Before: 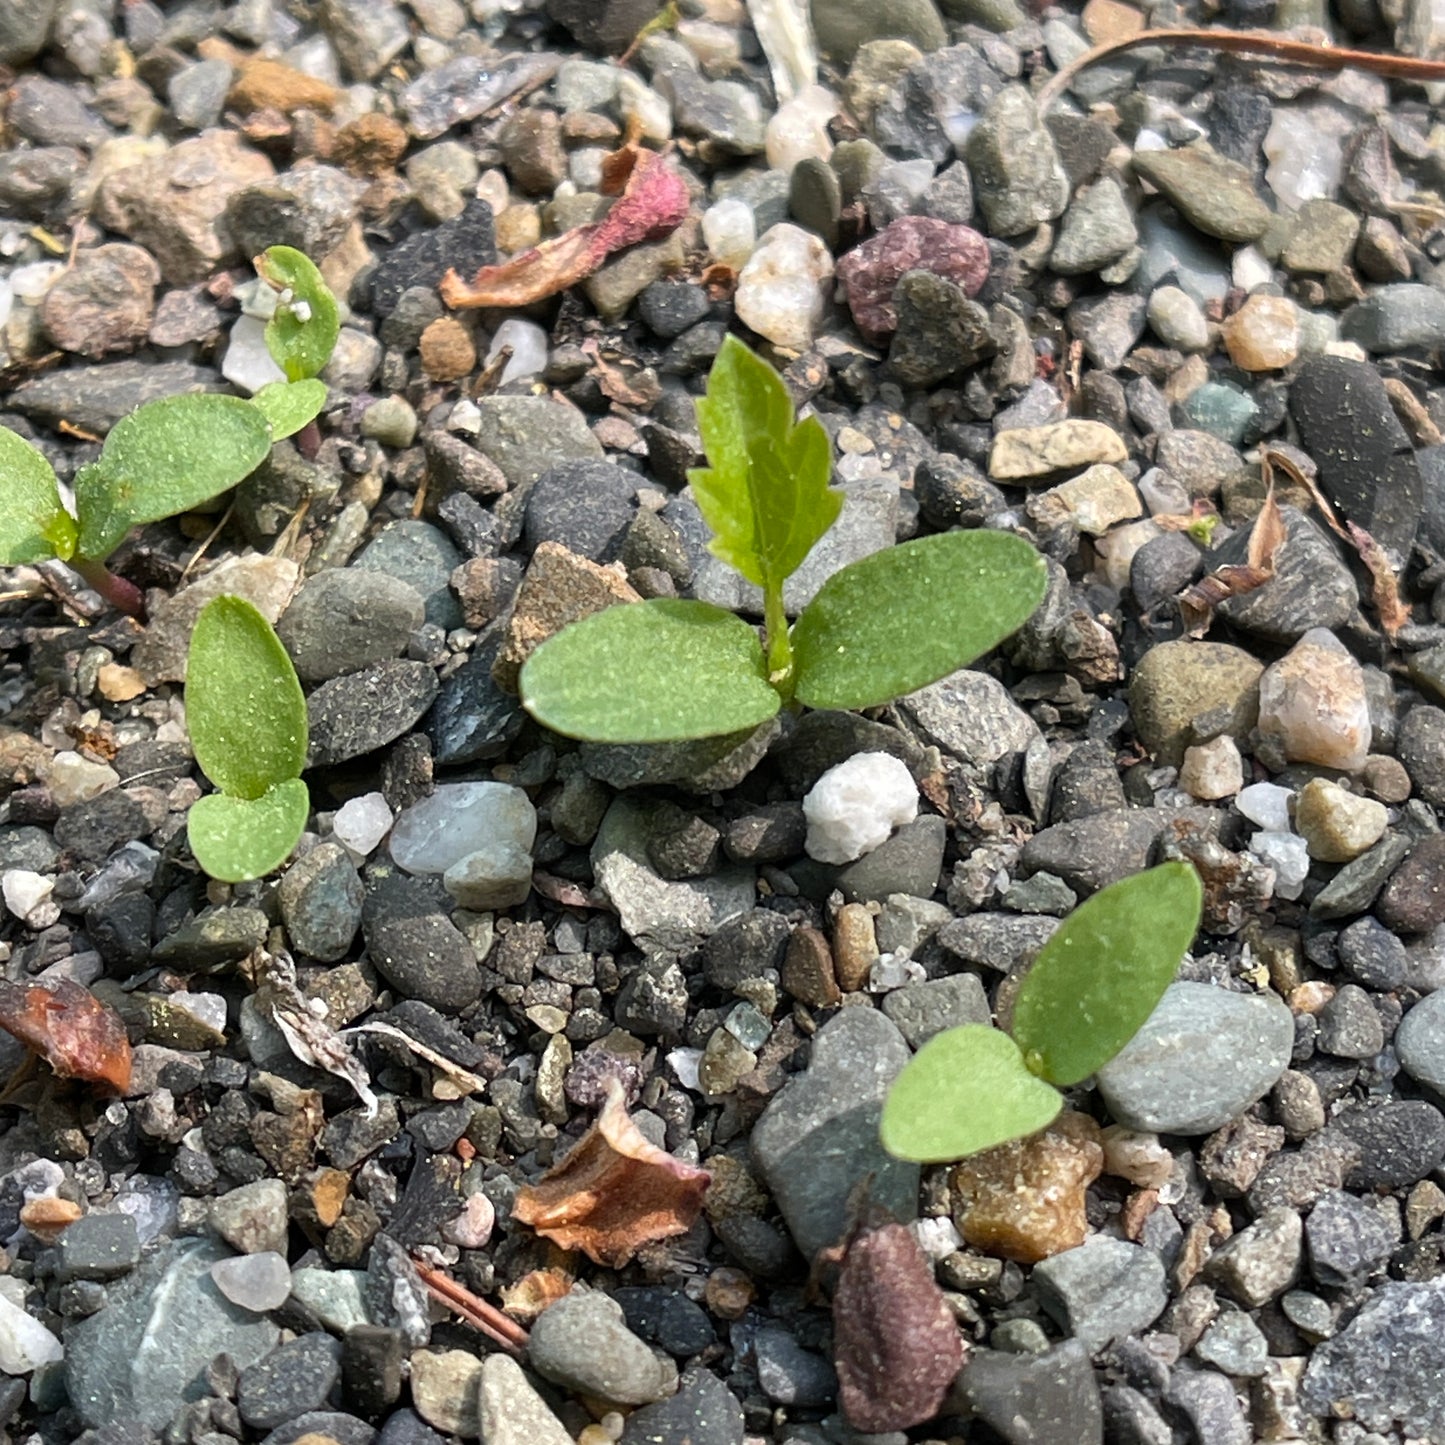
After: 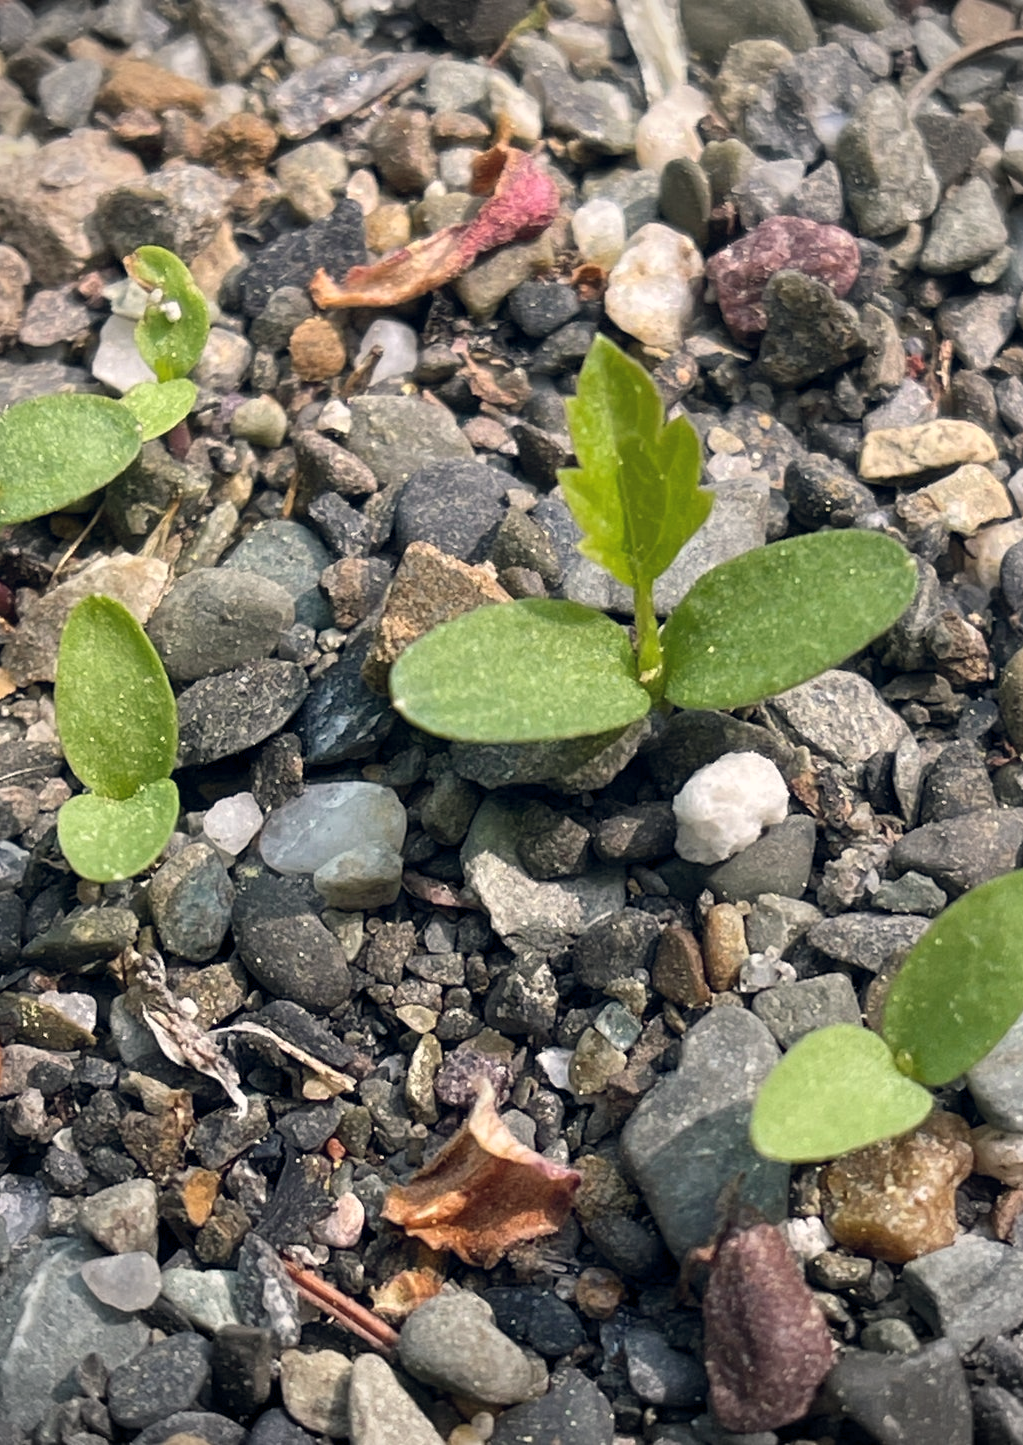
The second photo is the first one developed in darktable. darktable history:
crop and rotate: left 9.061%, right 20.142%
color balance rgb: shadows lift › hue 87.51°, highlights gain › chroma 1.62%, highlights gain › hue 55.1°, global offset › chroma 0.06%, global offset › hue 253.66°, linear chroma grading › global chroma 0.5%
vignetting: unbound false
